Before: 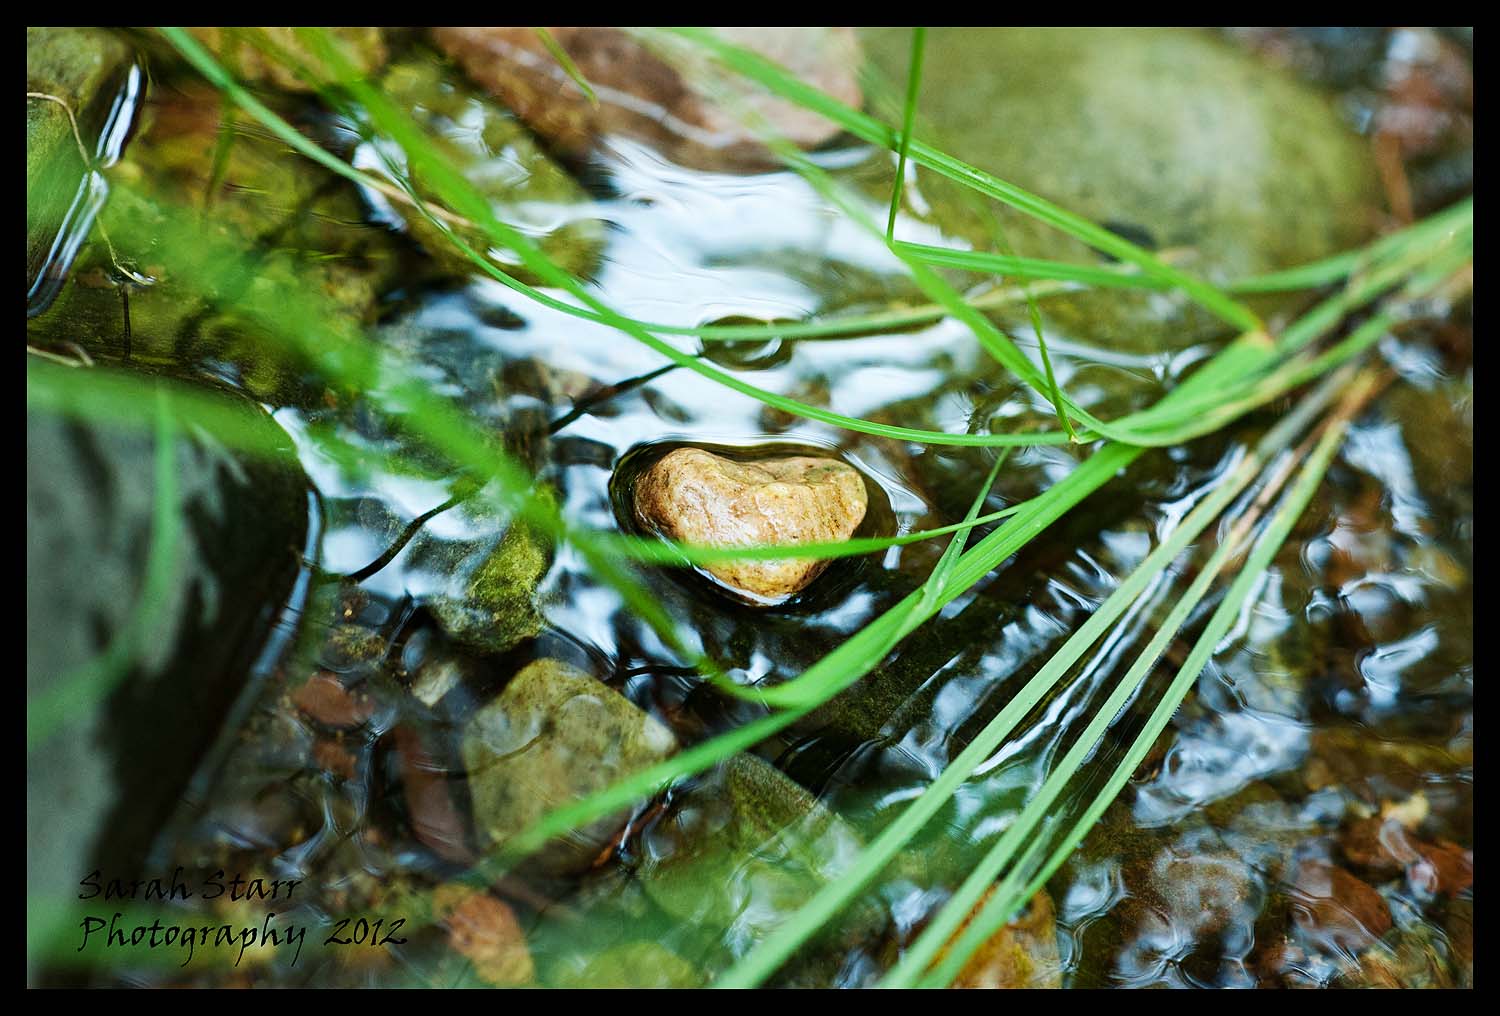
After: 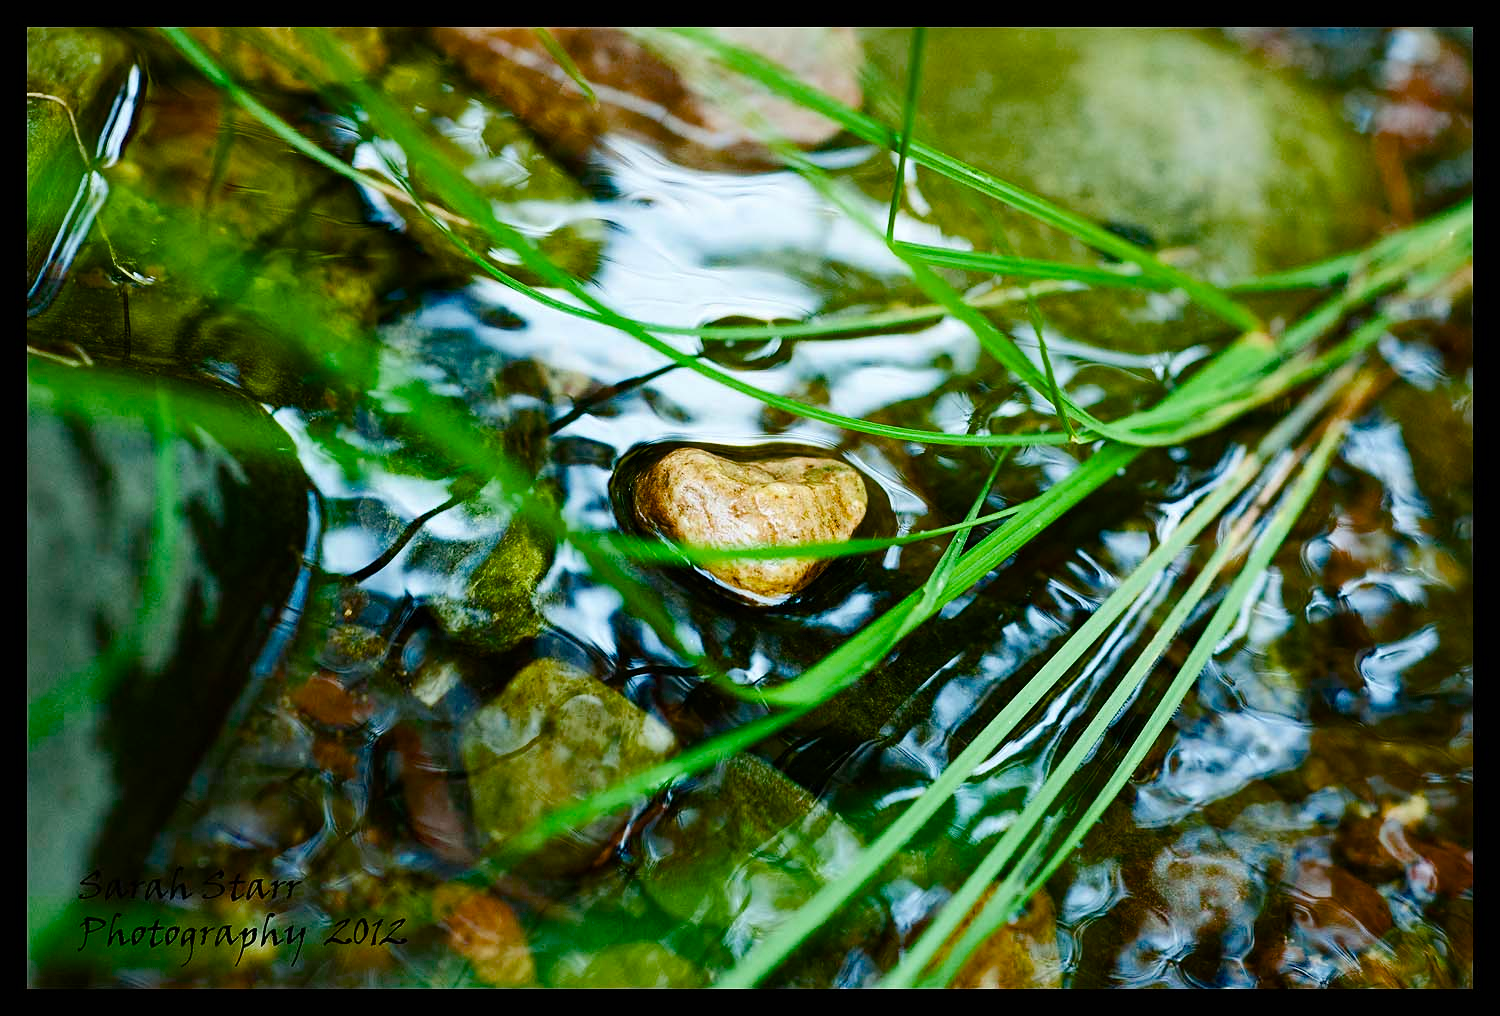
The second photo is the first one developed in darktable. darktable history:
tone equalizer: edges refinement/feathering 500, mask exposure compensation -1.57 EV, preserve details no
color balance rgb: perceptual saturation grading › global saturation 20%, perceptual saturation grading › highlights -14.435%, perceptual saturation grading › shadows 49.466%, global vibrance 7.04%, saturation formula JzAzBz (2021)
